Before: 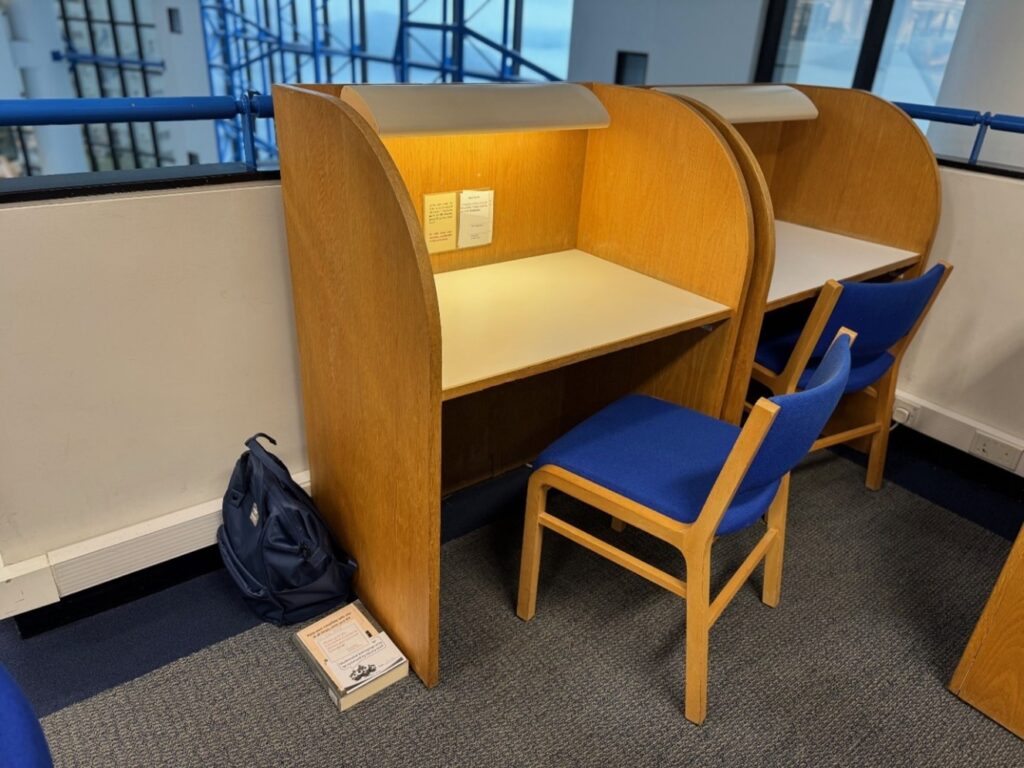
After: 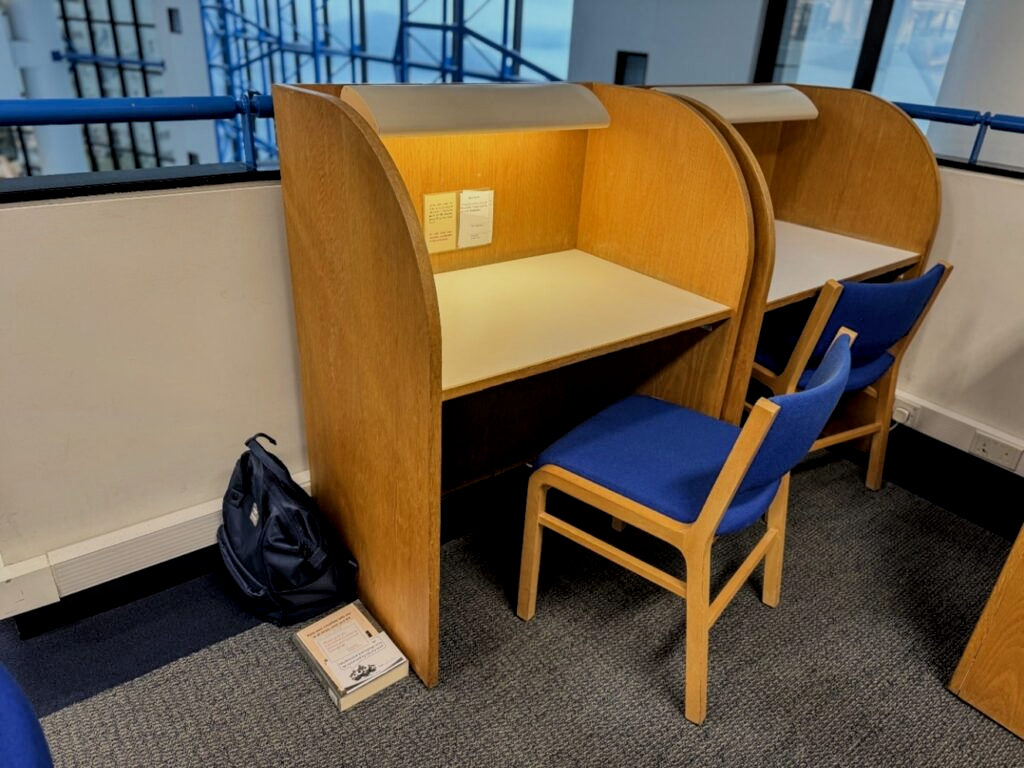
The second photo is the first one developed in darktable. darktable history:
local contrast: detail 130%
filmic rgb: black relative exposure -7.65 EV, white relative exposure 4.56 EV, hardness 3.61, color science v6 (2022)
